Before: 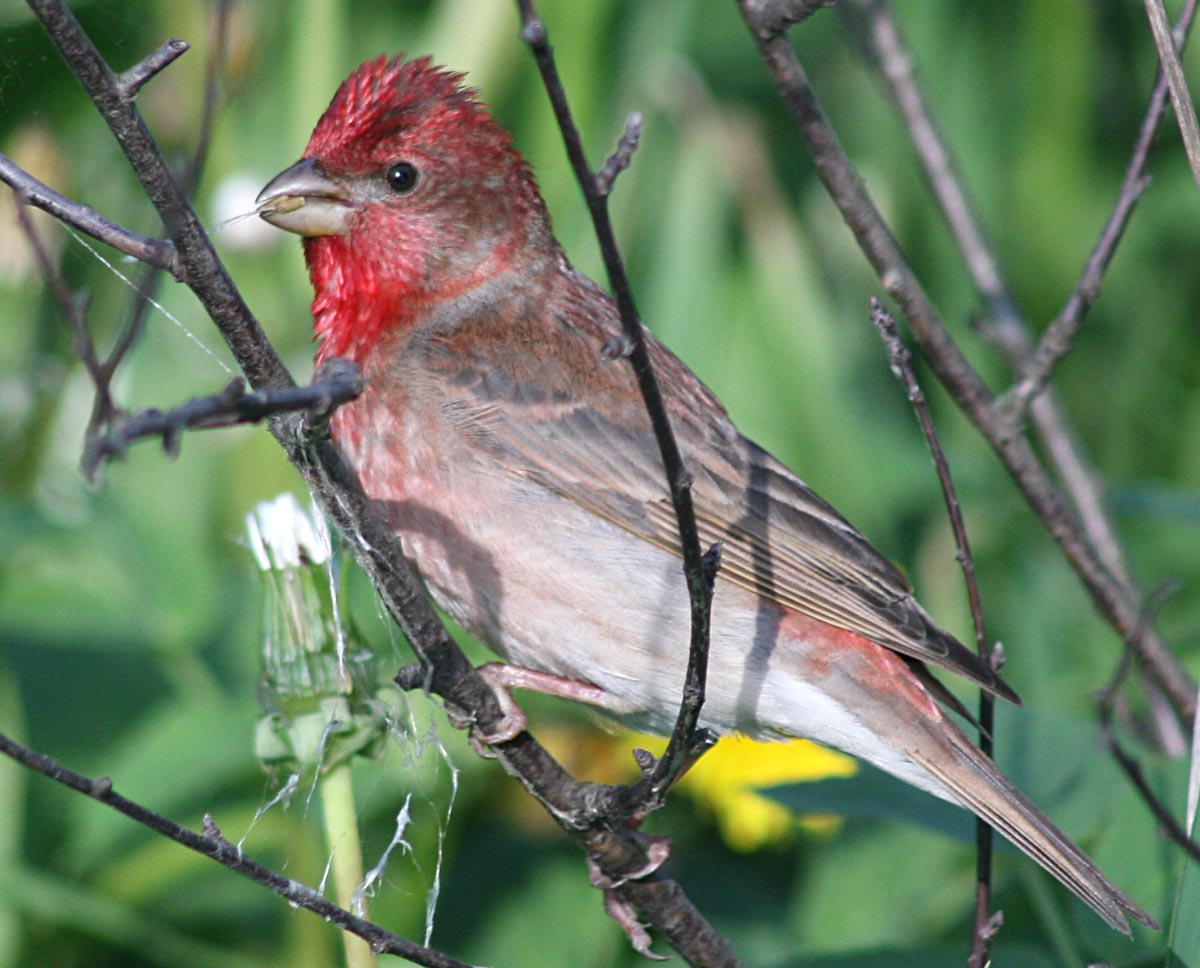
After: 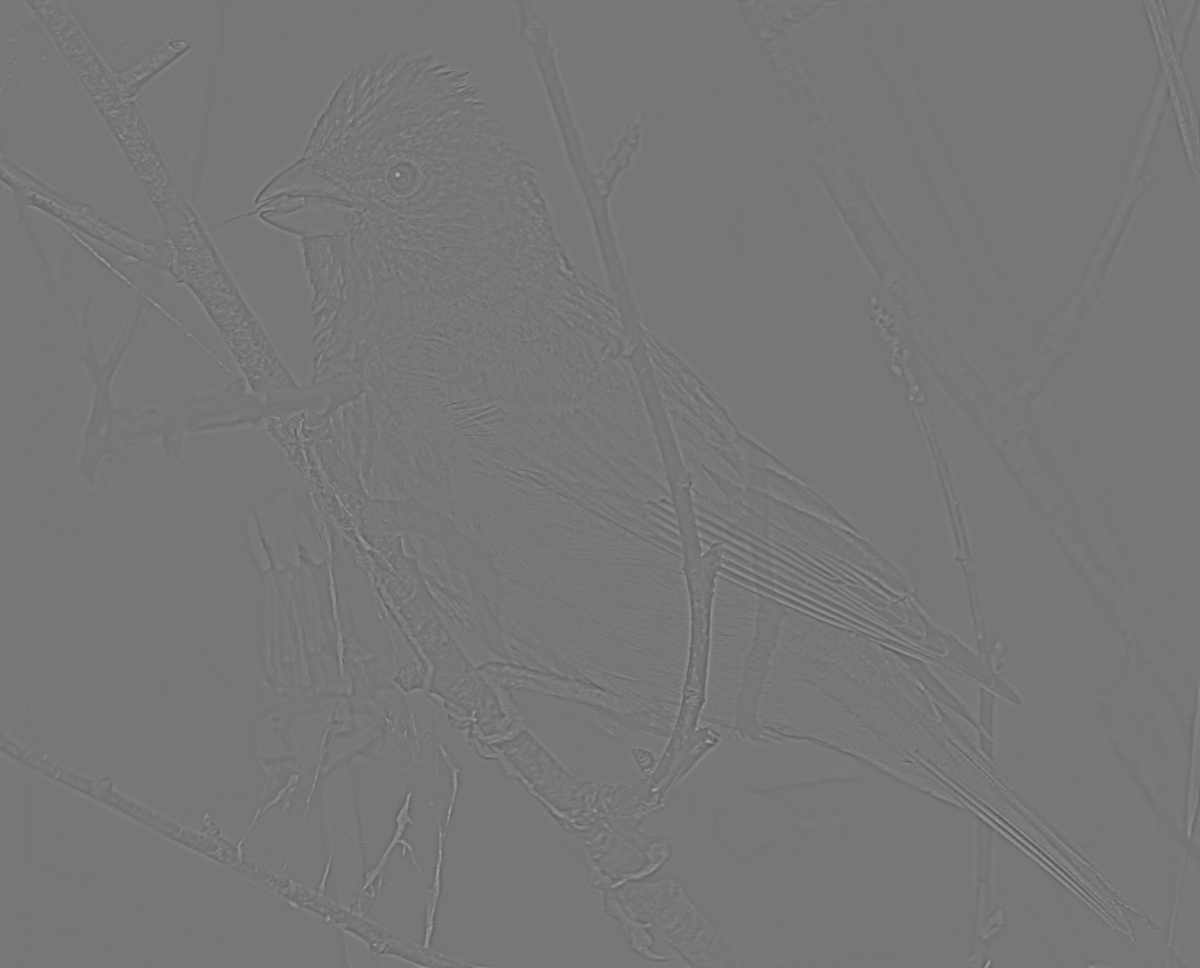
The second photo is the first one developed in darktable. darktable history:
highpass: sharpness 5.84%, contrast boost 8.44%
local contrast: on, module defaults
